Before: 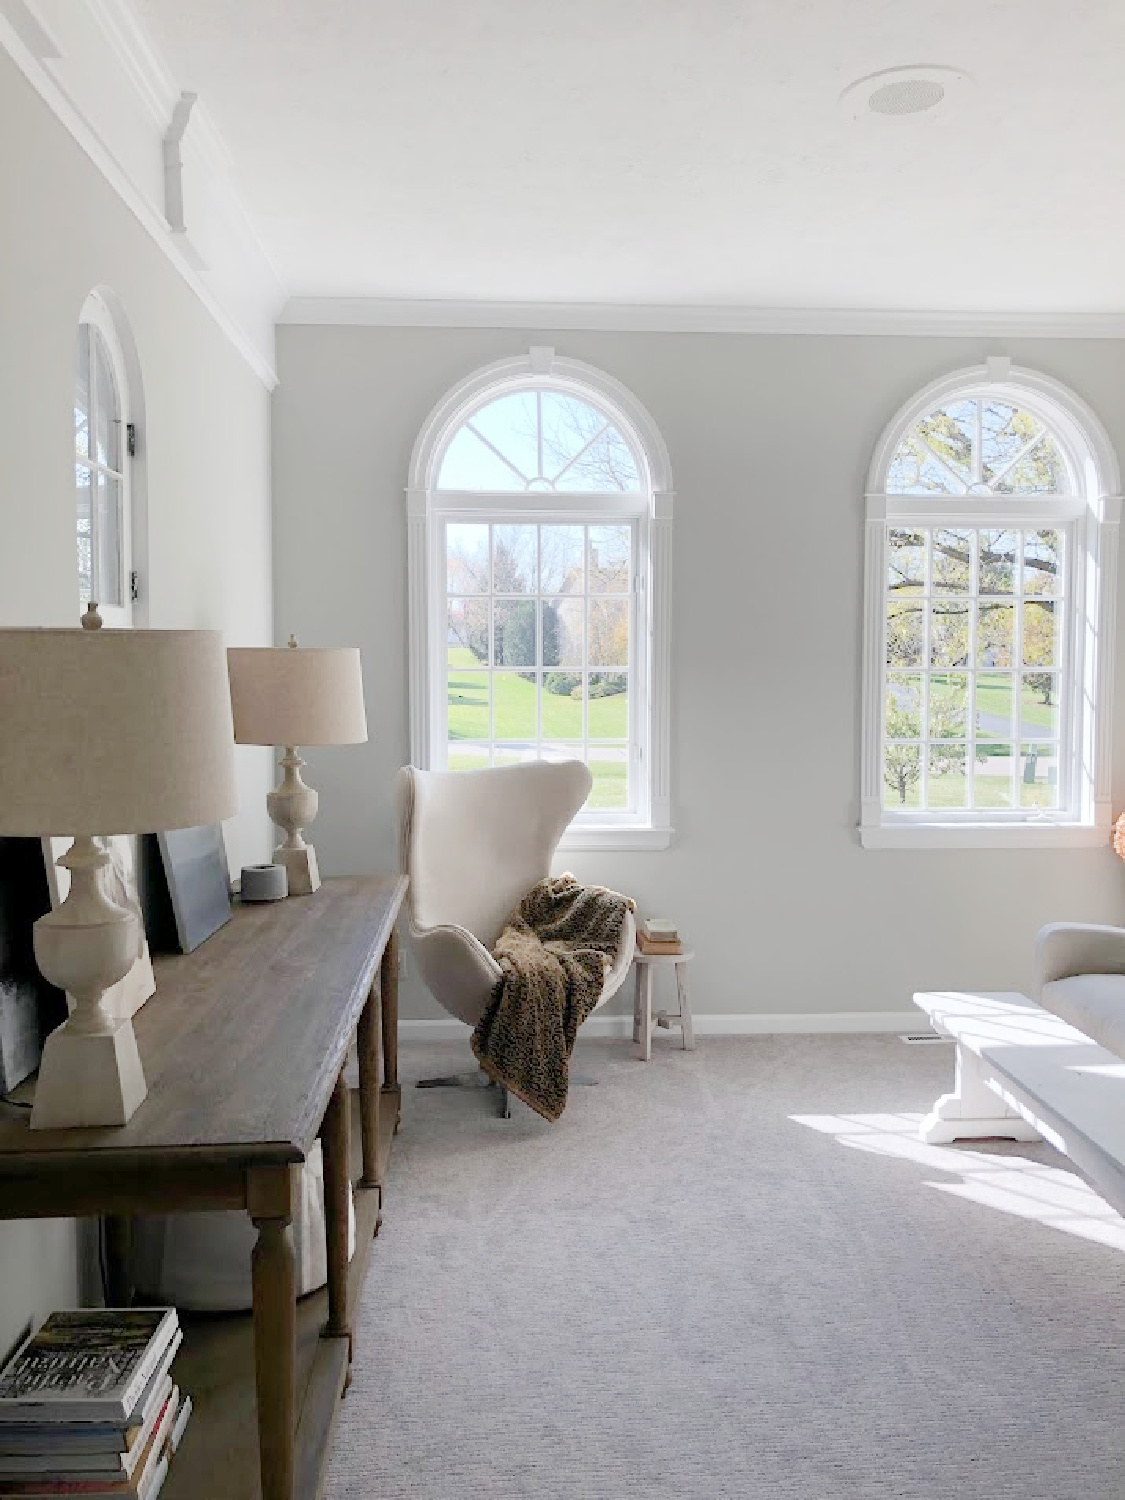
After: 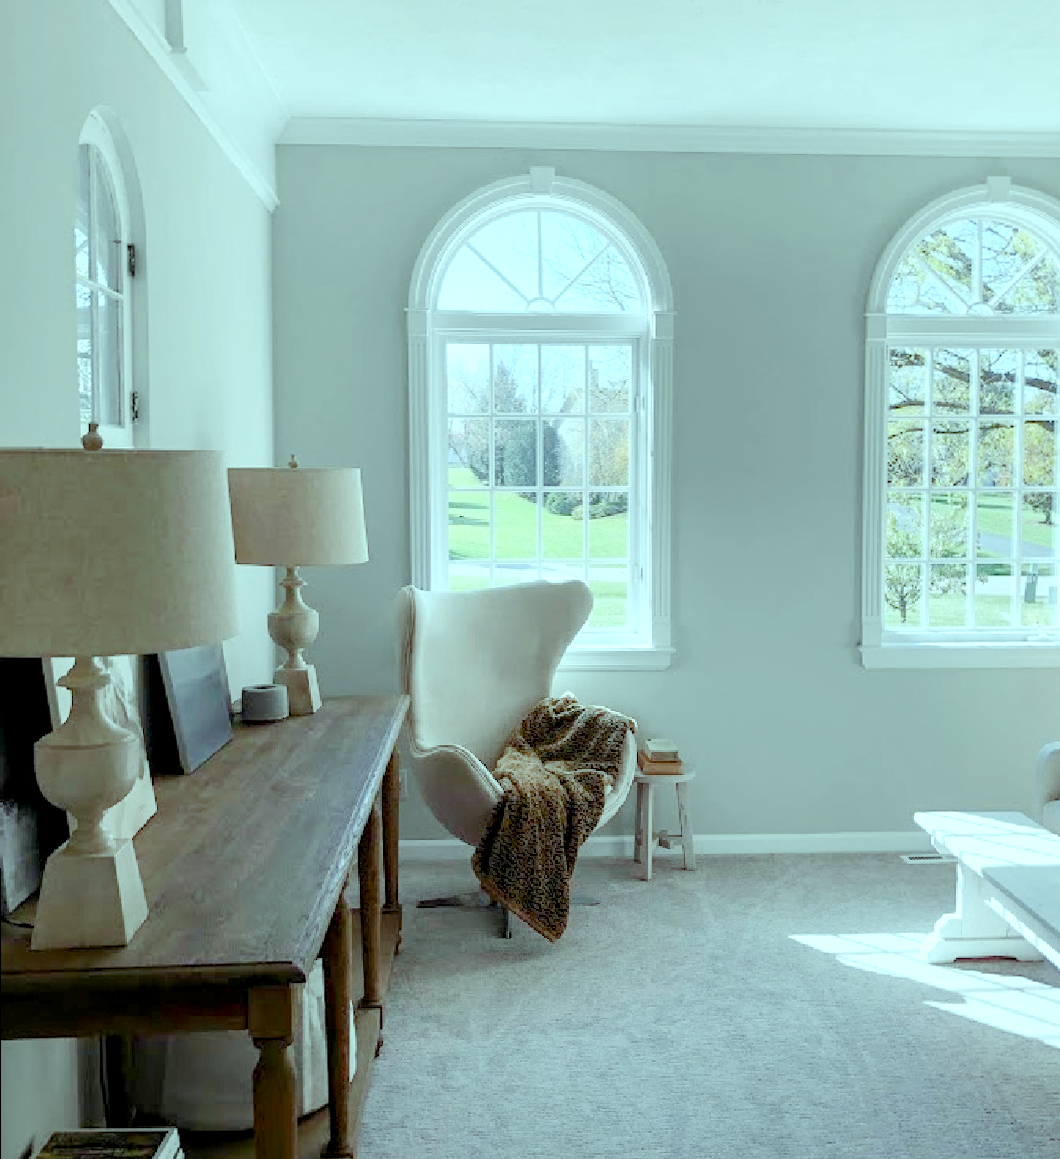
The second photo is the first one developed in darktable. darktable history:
crop and rotate: angle 0.055°, top 12.059%, right 5.813%, bottom 10.679%
exposure: black level correction 0.001, compensate highlight preservation false
color balance rgb: highlights gain › chroma 5.253%, highlights gain › hue 194.75°, perceptual saturation grading › global saturation 20%, perceptual saturation grading › highlights -49.041%, perceptual saturation grading › shadows 25.476%, global vibrance 20%
local contrast: detail 130%
